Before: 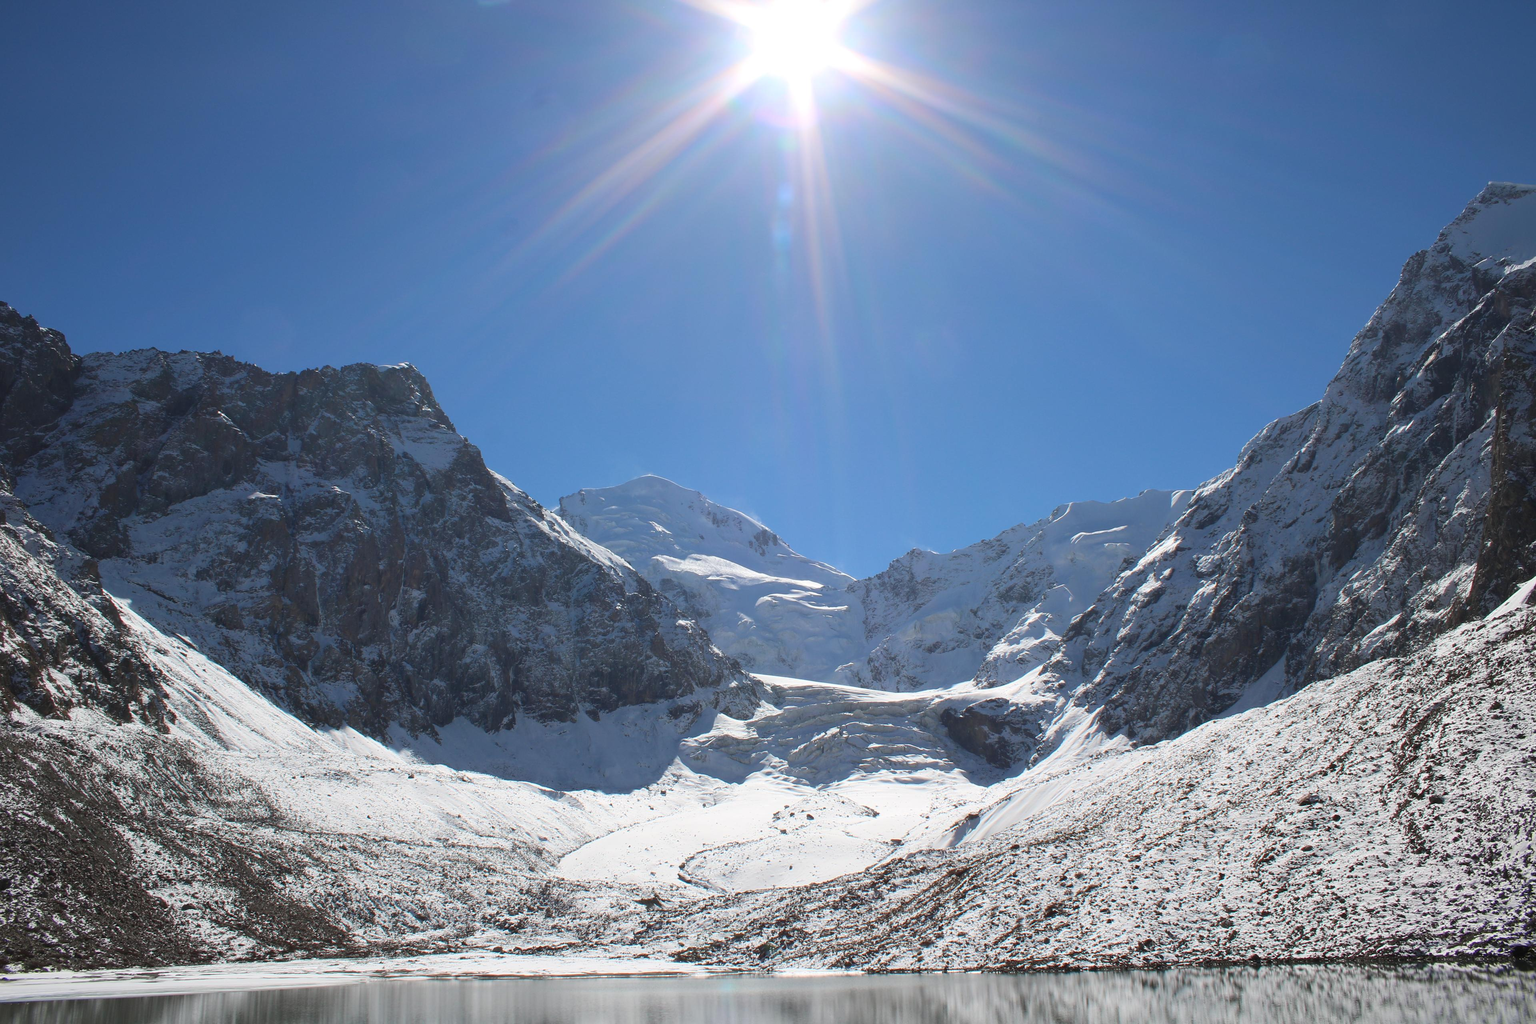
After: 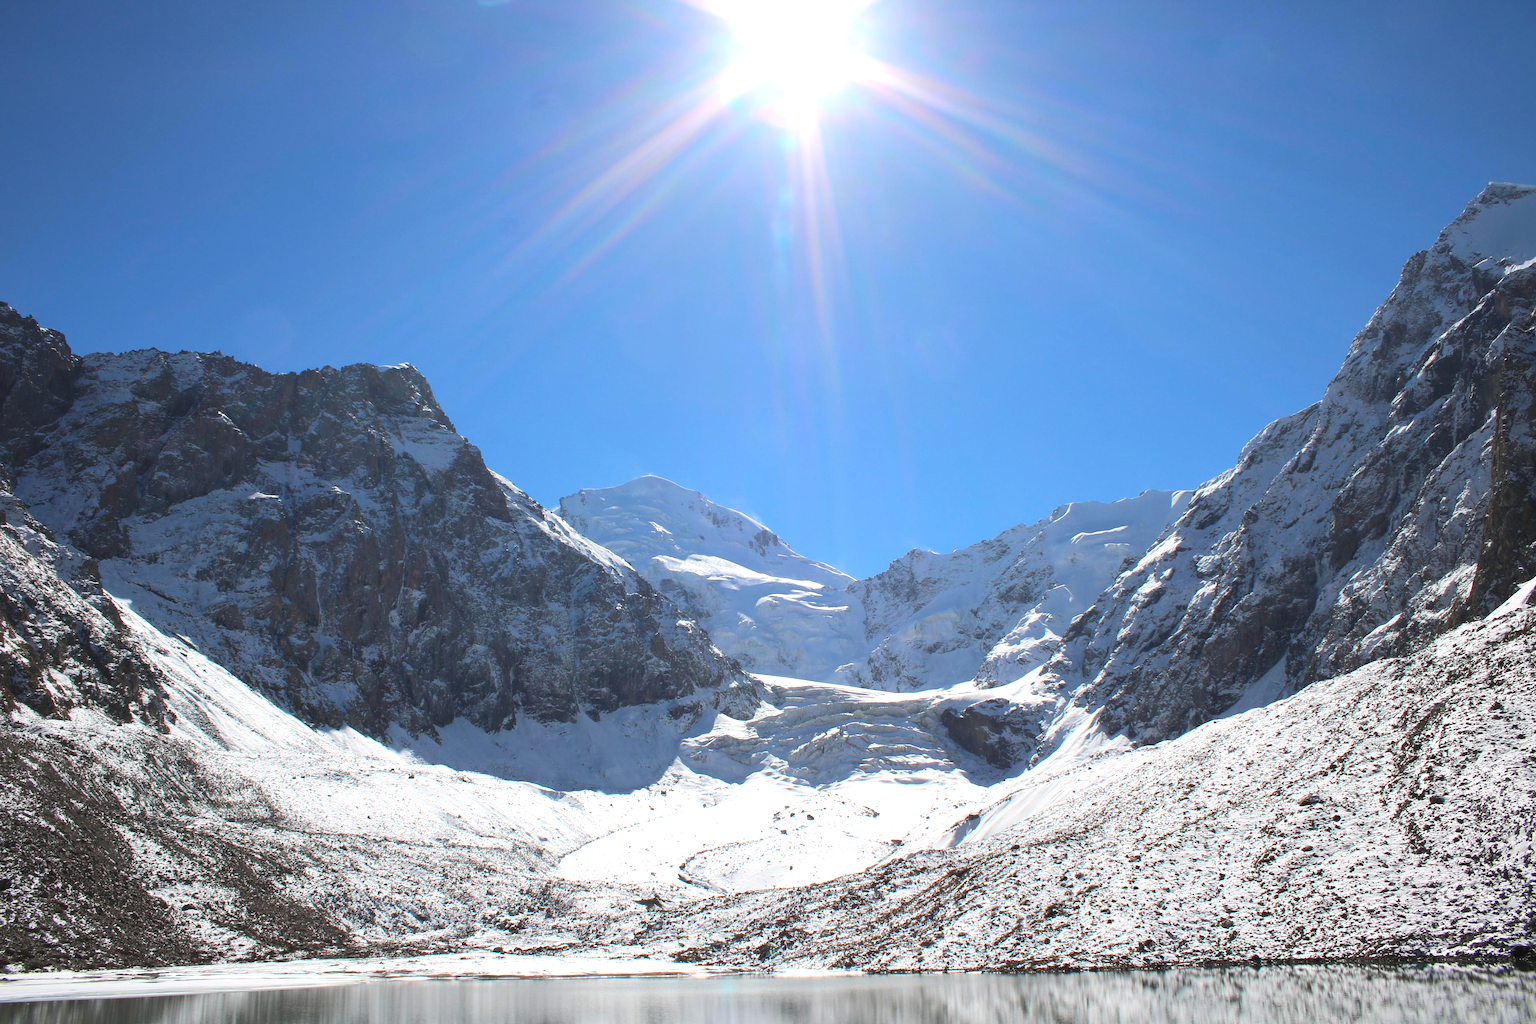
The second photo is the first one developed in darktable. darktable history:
contrast brightness saturation: brightness 0.09, saturation 0.19
tone equalizer: -8 EV -0.417 EV, -7 EV -0.389 EV, -6 EV -0.333 EV, -5 EV -0.222 EV, -3 EV 0.222 EV, -2 EV 0.333 EV, -1 EV 0.389 EV, +0 EV 0.417 EV, edges refinement/feathering 500, mask exposure compensation -1.57 EV, preserve details no
